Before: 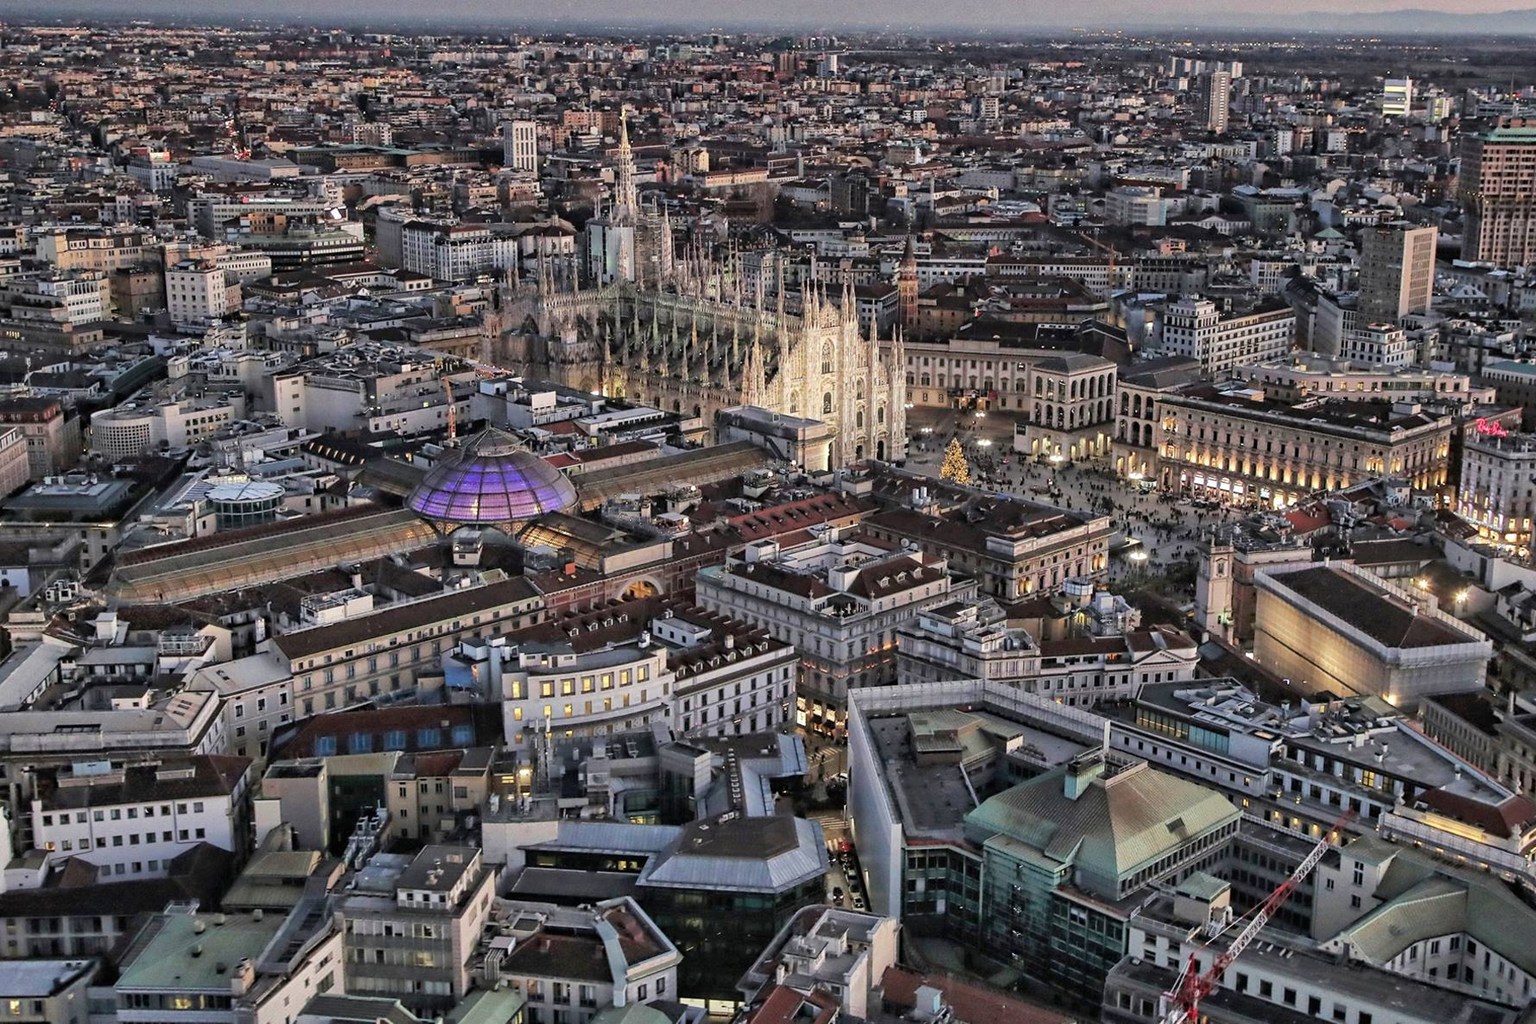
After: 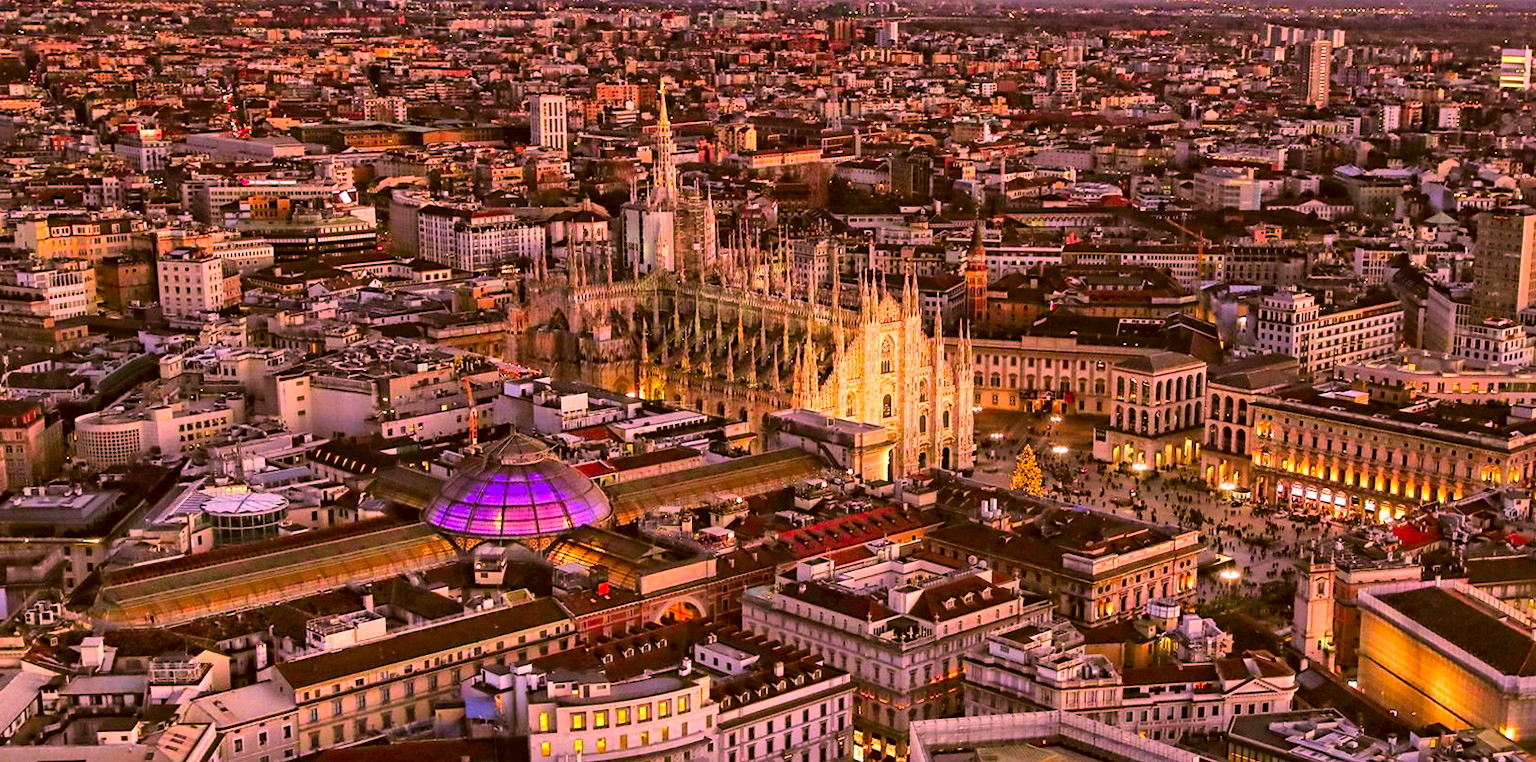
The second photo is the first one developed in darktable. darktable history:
color correction: highlights a* 10.44, highlights b* 30.04, shadows a* 2.73, shadows b* 17.51, saturation 1.72
color balance: contrast 10%
white balance: red 1.042, blue 1.17
crop: left 1.509%, top 3.452%, right 7.696%, bottom 28.452%
